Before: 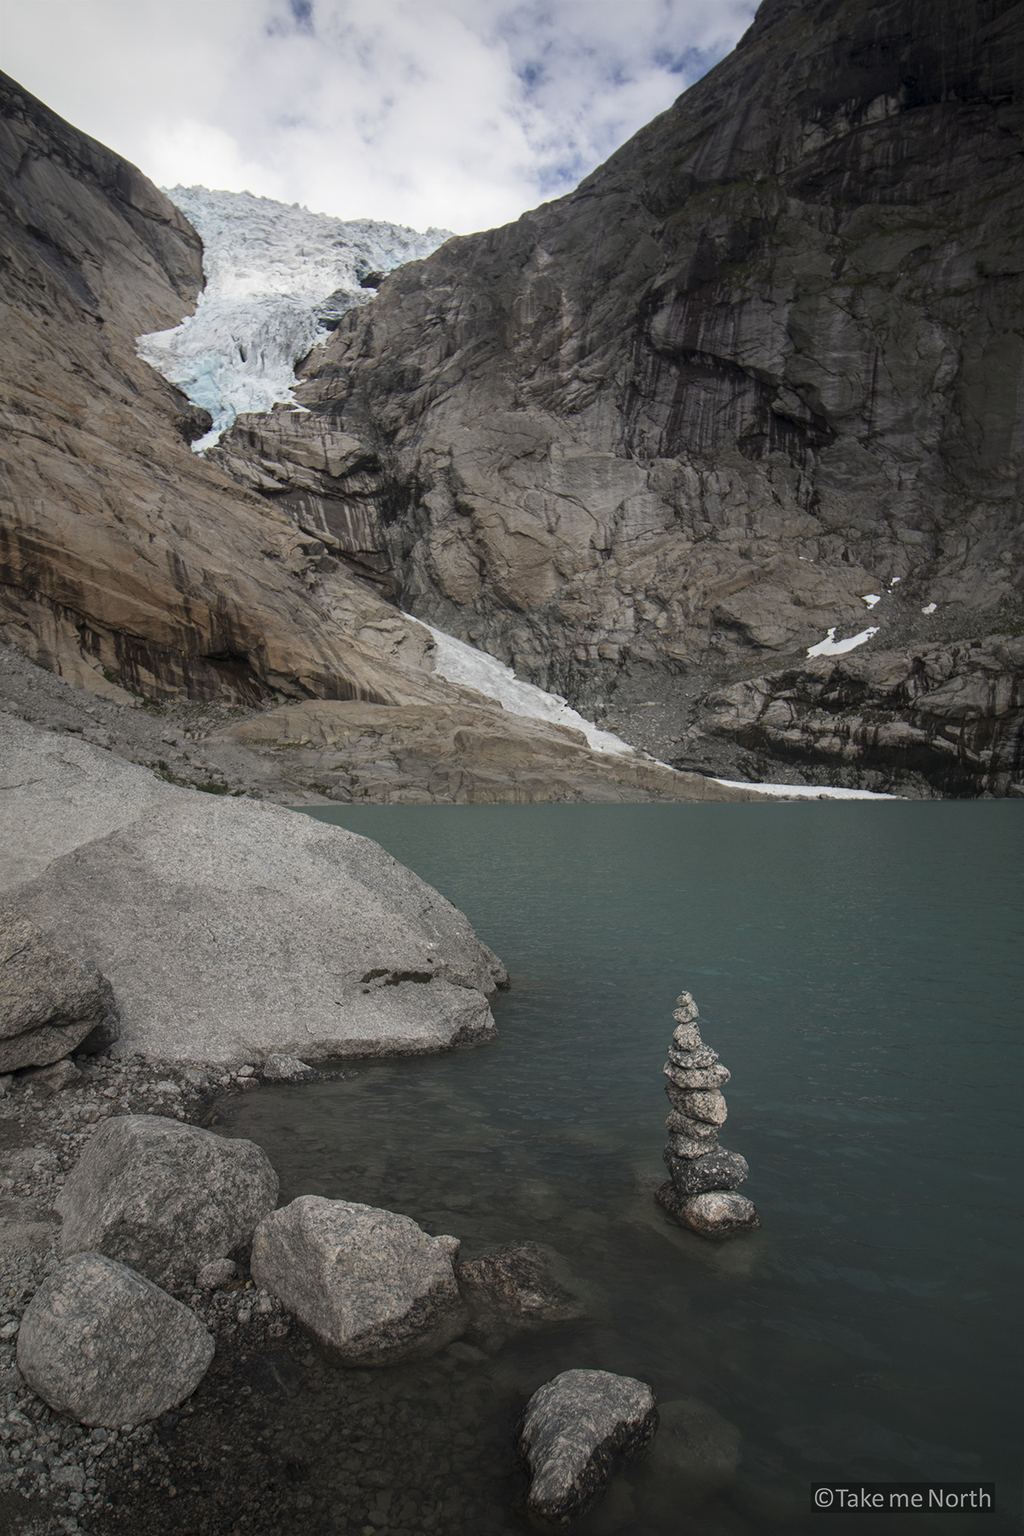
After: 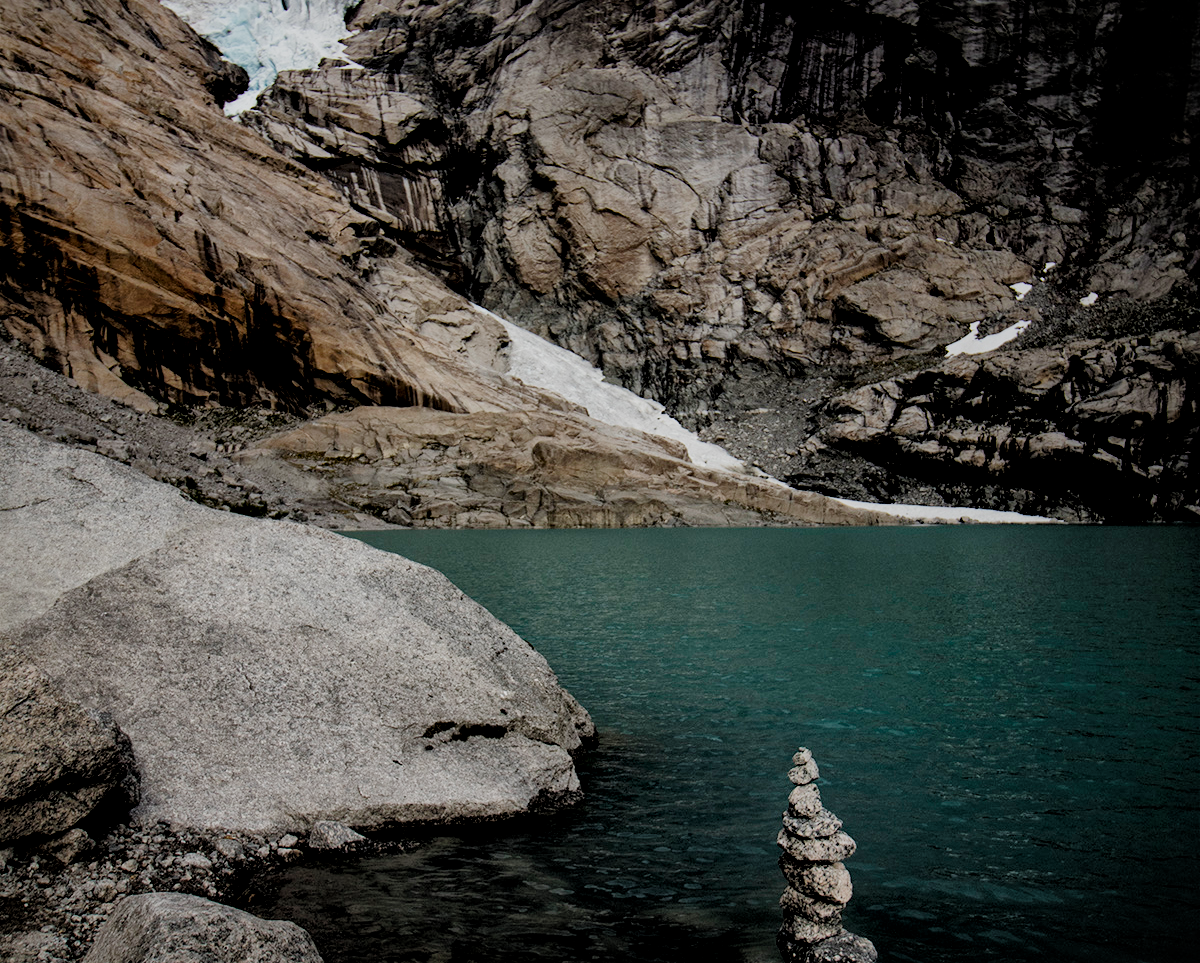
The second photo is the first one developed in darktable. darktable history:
crop and rotate: top 23.043%, bottom 23.437%
filmic rgb: black relative exposure -2.85 EV, white relative exposure 4.56 EV, hardness 1.77, contrast 1.25, preserve chrominance no, color science v5 (2021)
local contrast: mode bilateral grid, contrast 20, coarseness 50, detail 161%, midtone range 0.2
